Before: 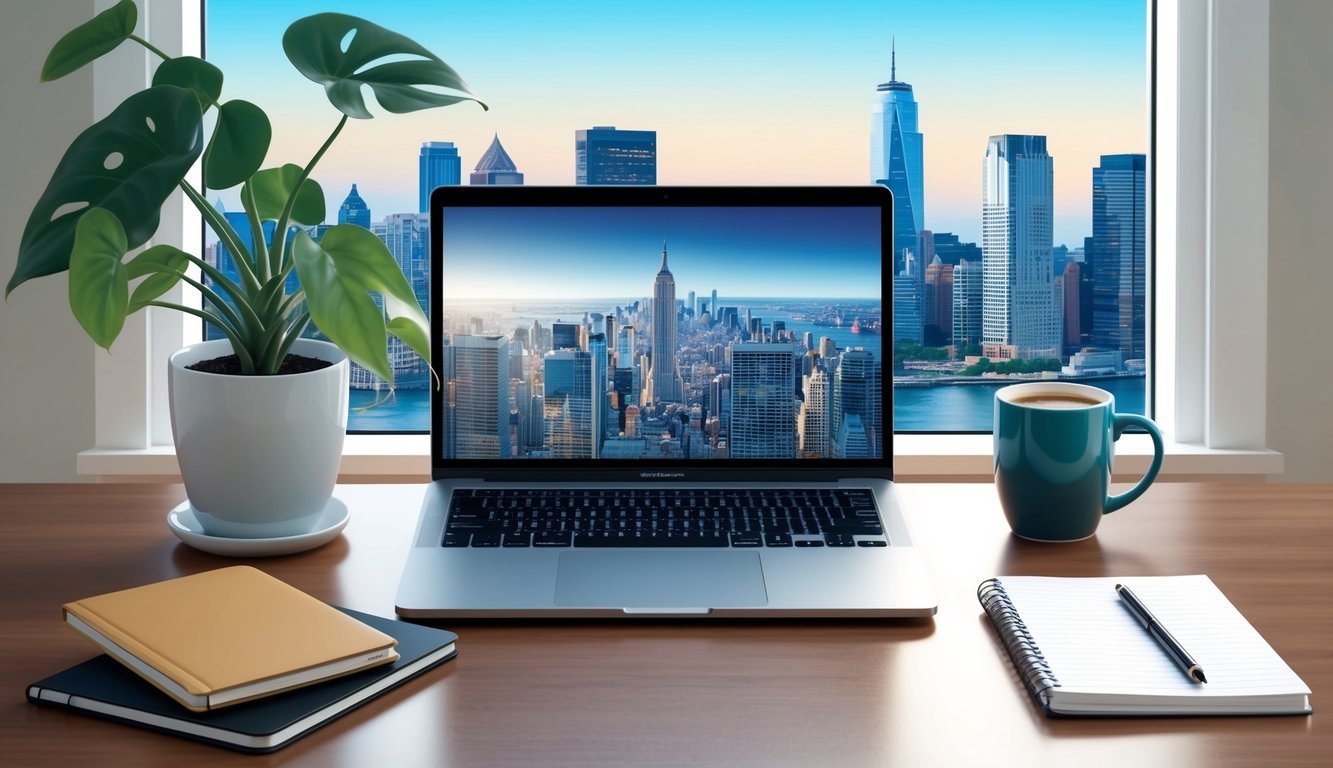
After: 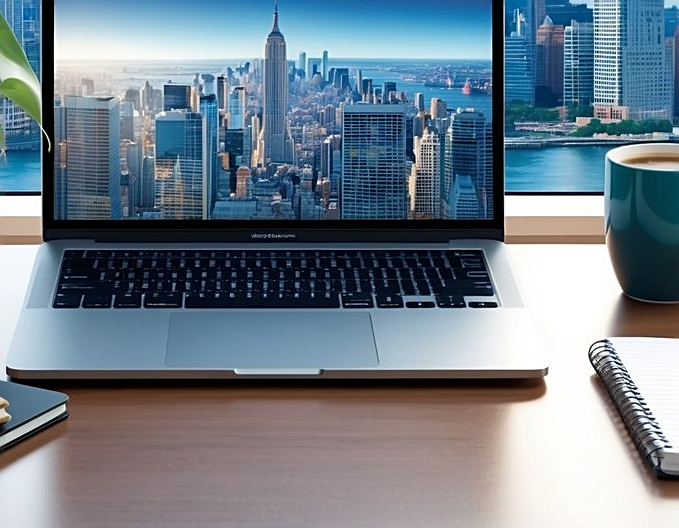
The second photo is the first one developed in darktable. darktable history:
sharpen: on, module defaults
crop and rotate: left 29.237%, top 31.152%, right 19.807%
